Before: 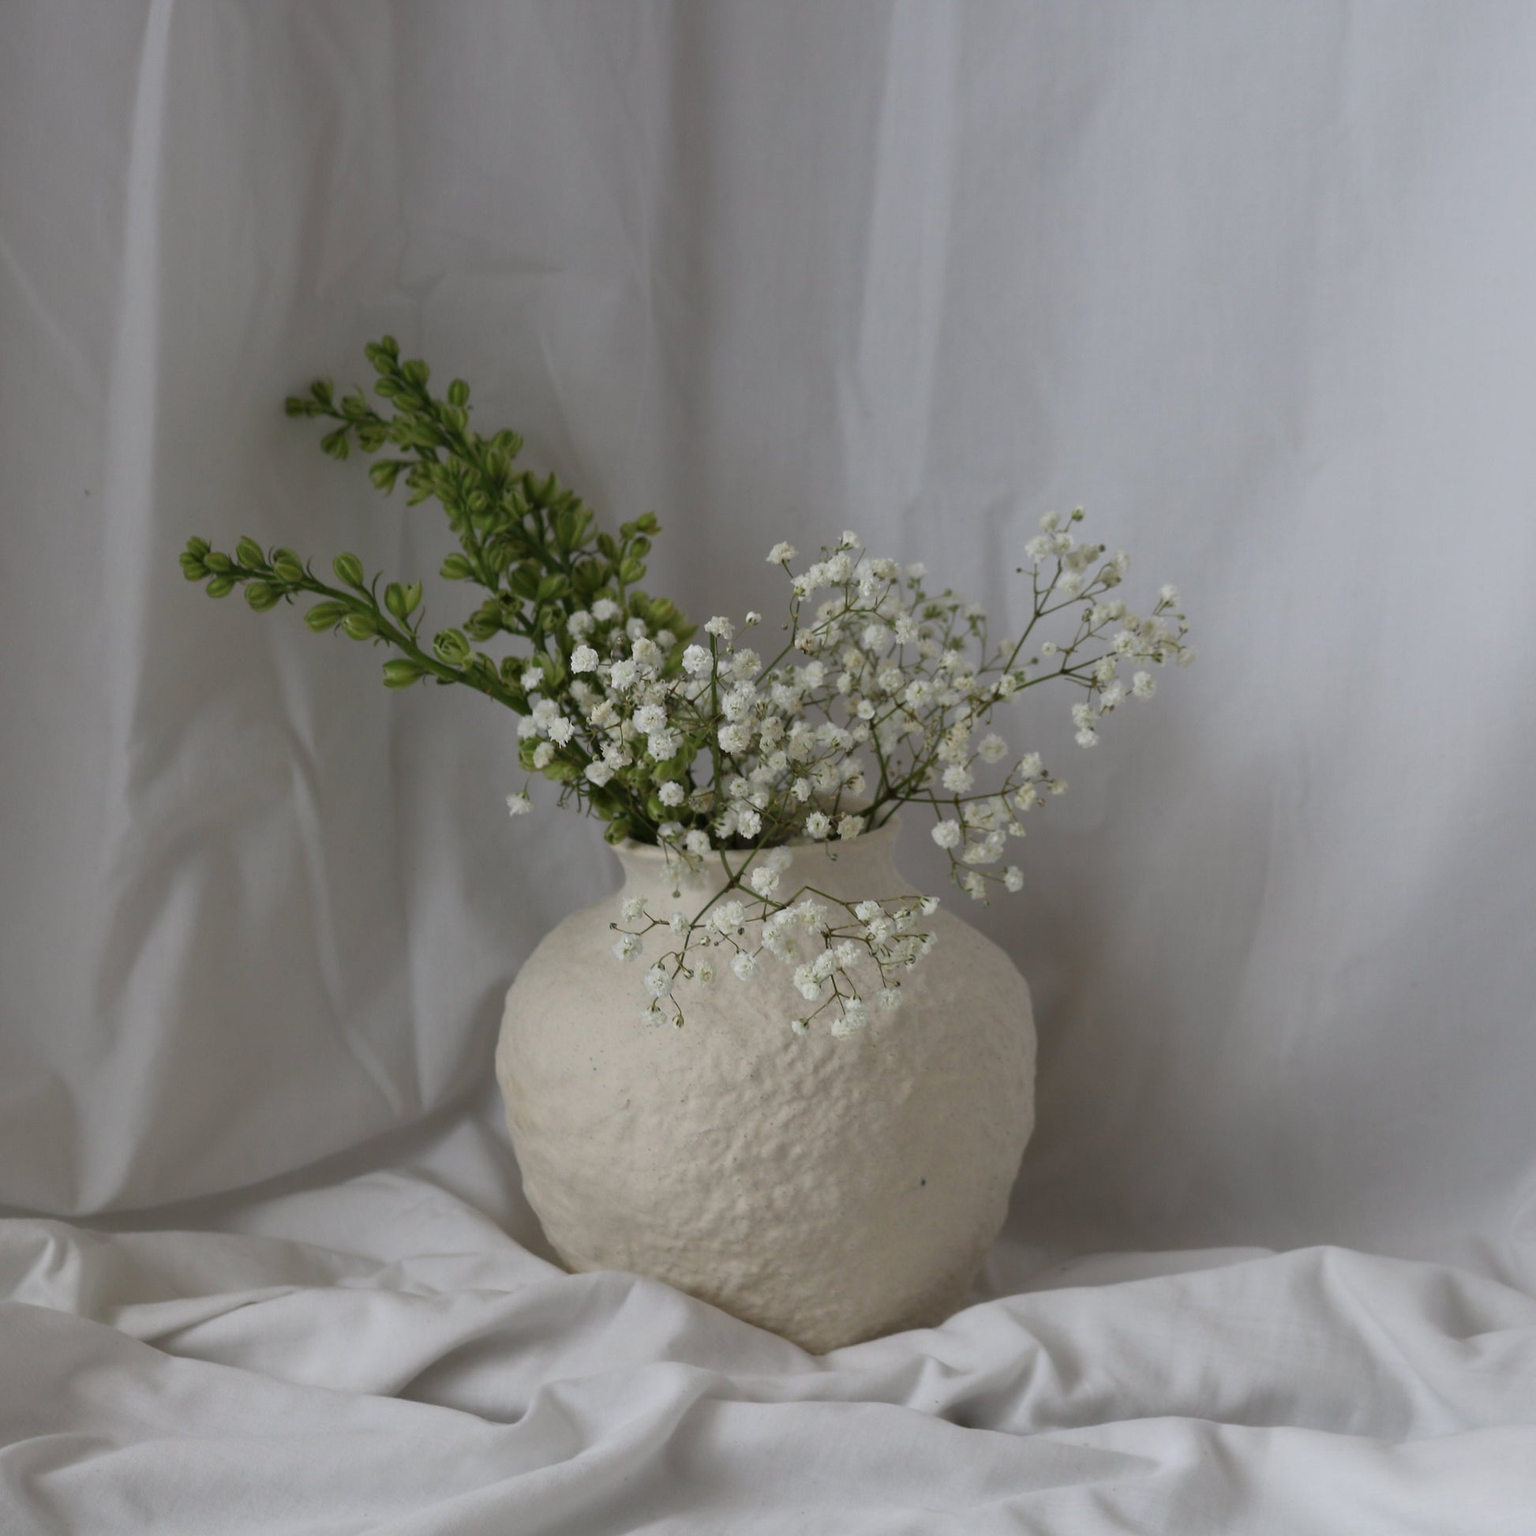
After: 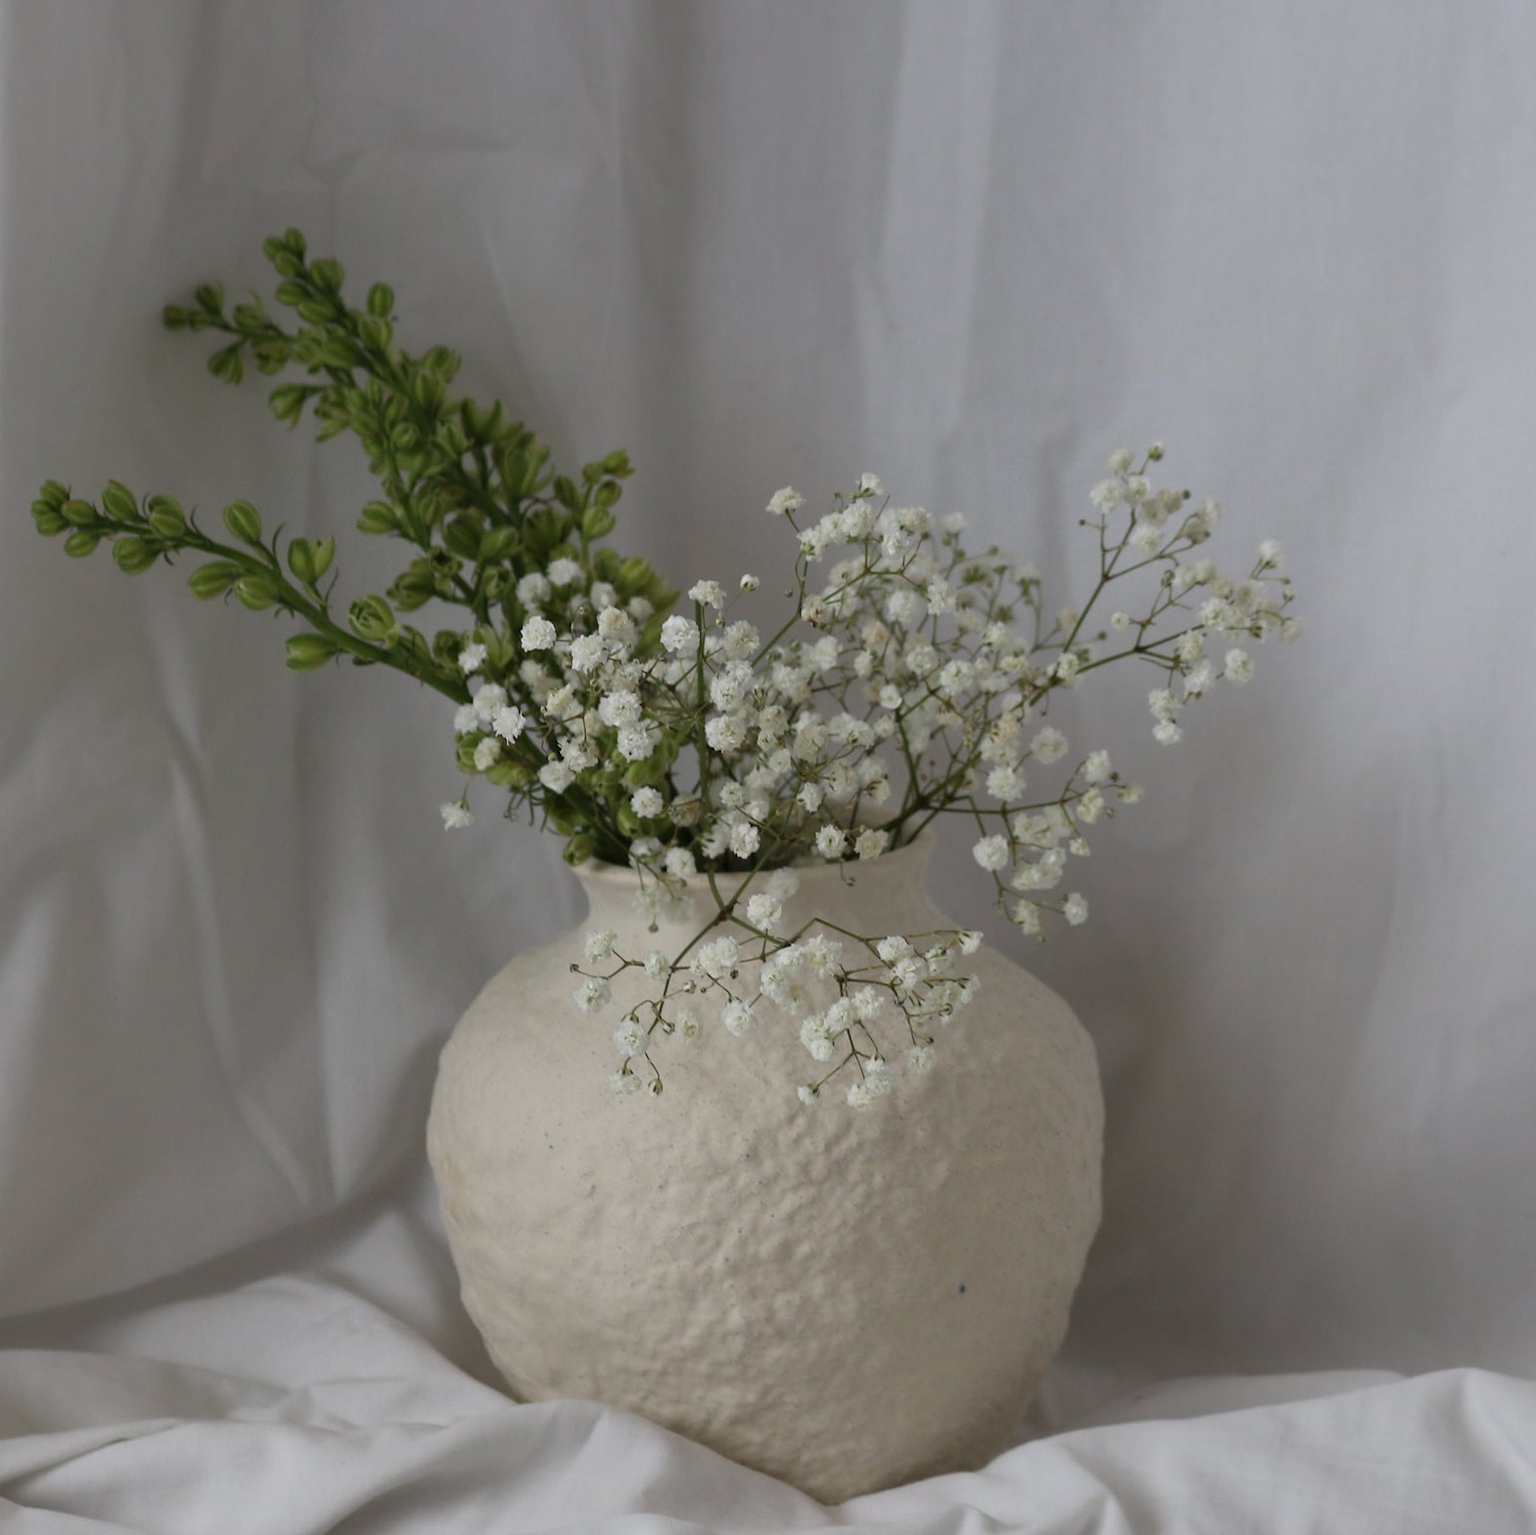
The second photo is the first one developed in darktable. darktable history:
crop and rotate: left 10.121%, top 9.979%, right 10.009%, bottom 10.191%
